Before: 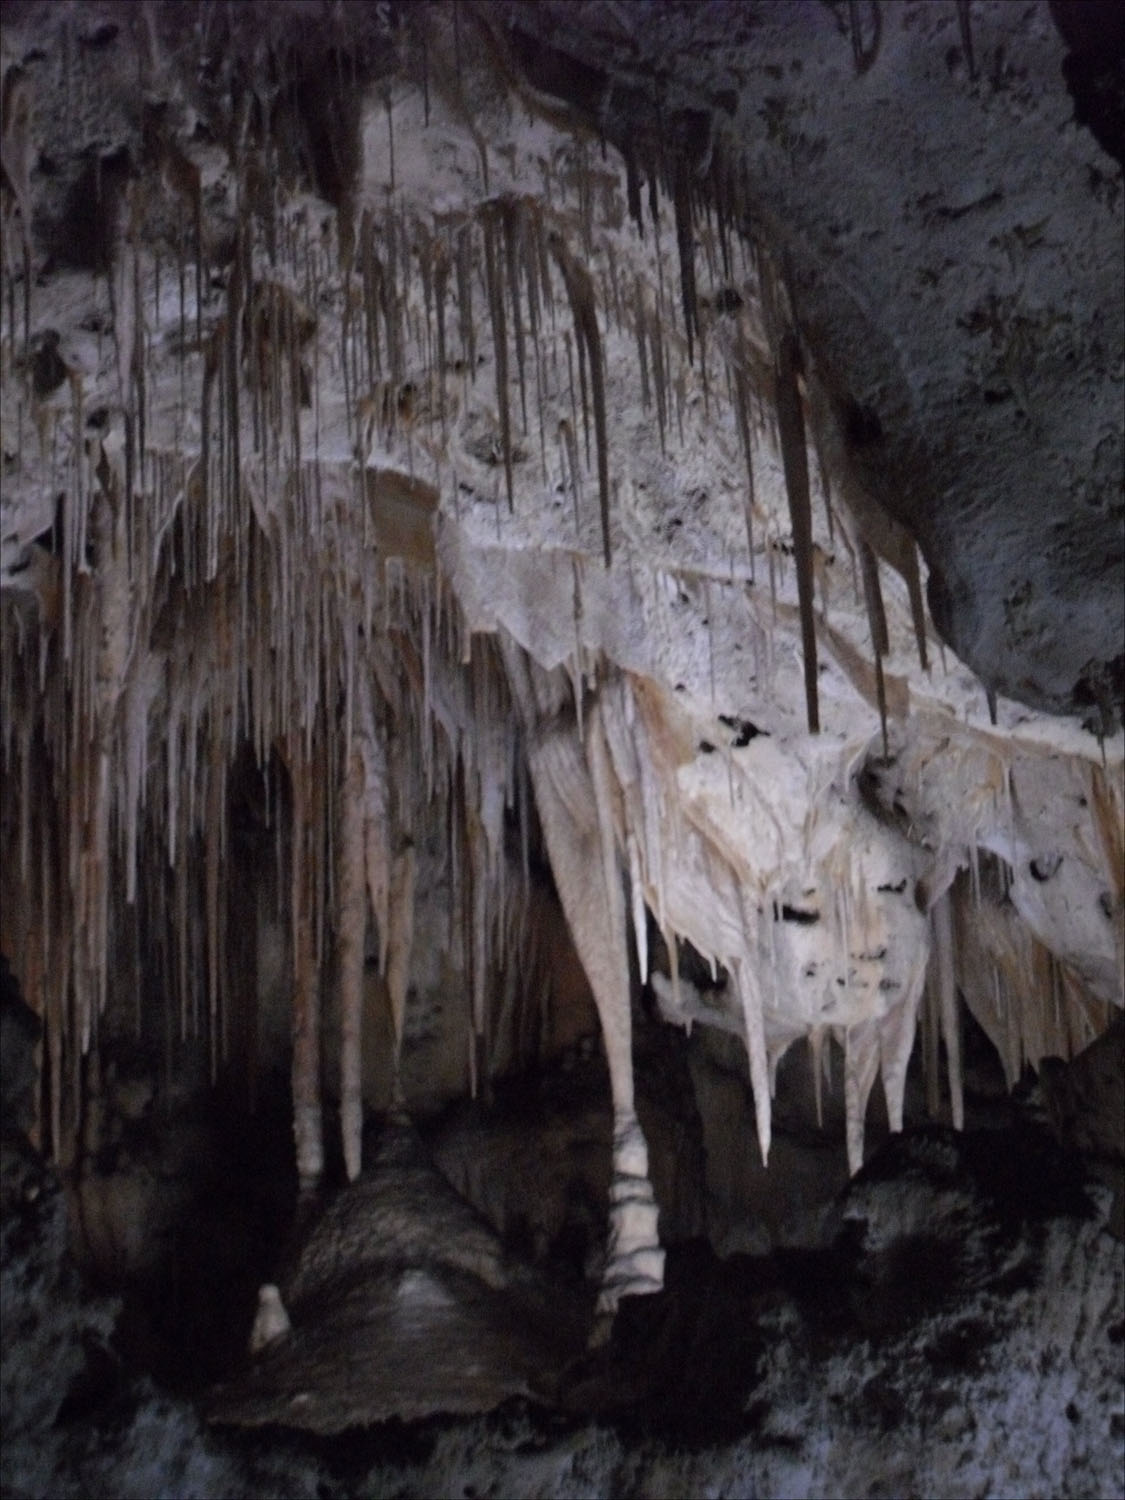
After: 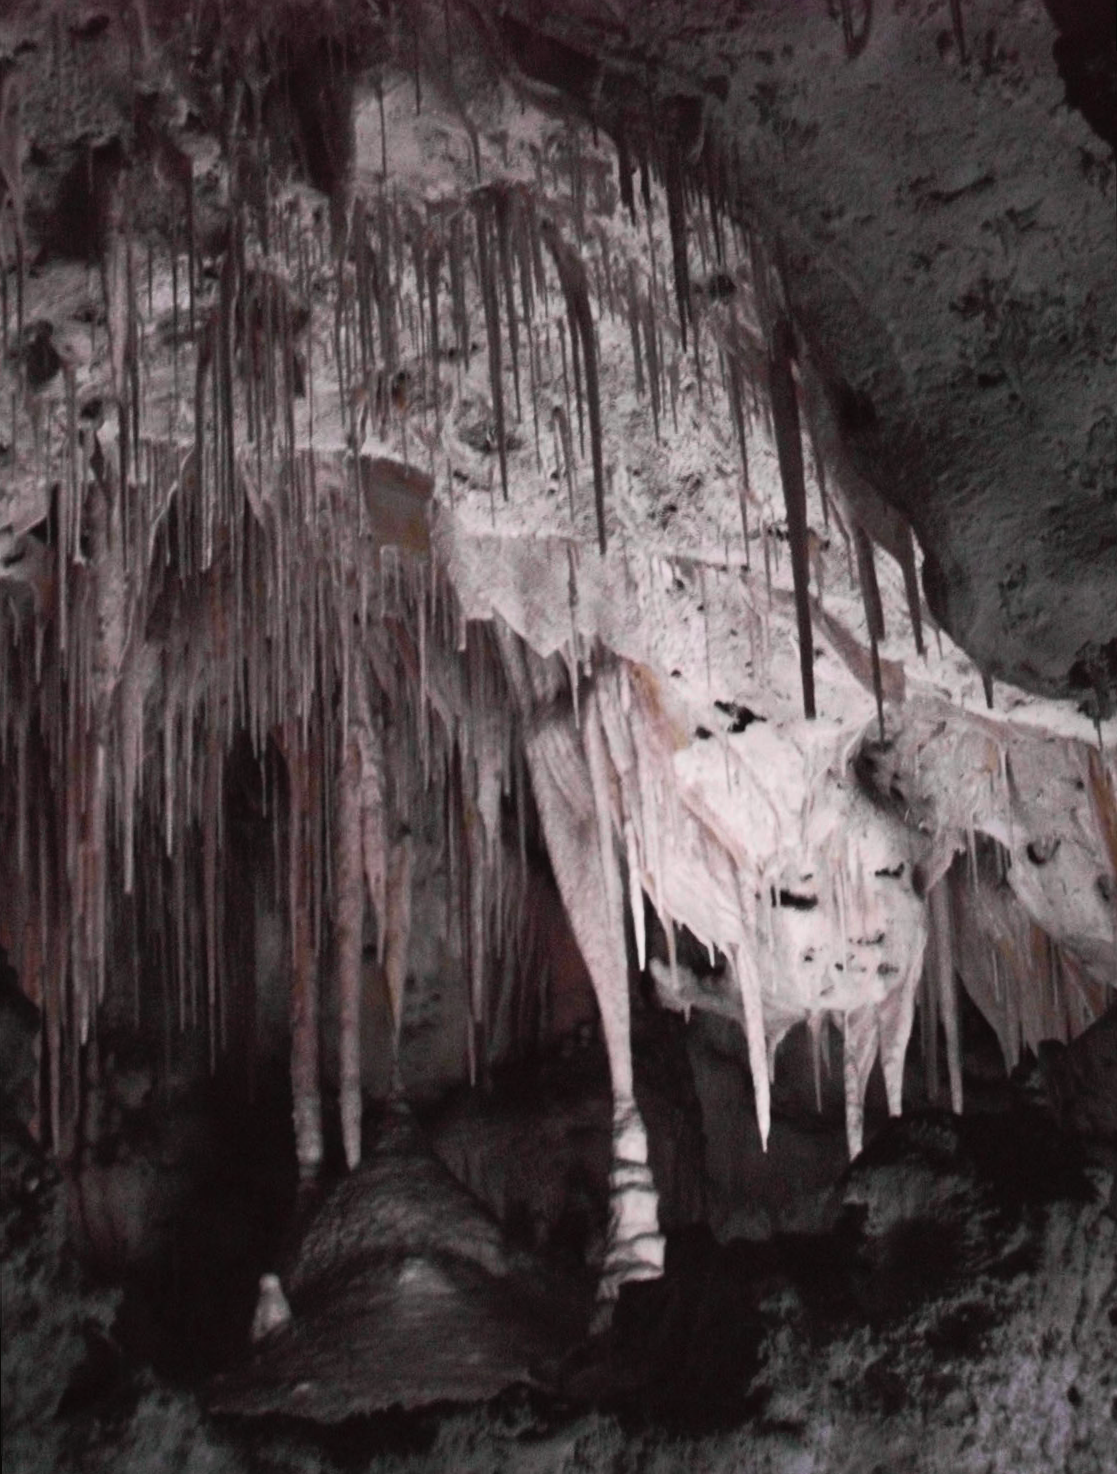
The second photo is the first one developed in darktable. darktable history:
tone curve: curves: ch0 [(0, 0.026) (0.172, 0.194) (0.398, 0.437) (0.469, 0.544) (0.612, 0.741) (0.845, 0.926) (1, 0.968)]; ch1 [(0, 0) (0.437, 0.453) (0.472, 0.467) (0.502, 0.502) (0.531, 0.546) (0.574, 0.583) (0.617, 0.64) (0.699, 0.749) (0.859, 0.919) (1, 1)]; ch2 [(0, 0) (0.33, 0.301) (0.421, 0.443) (0.476, 0.502) (0.511, 0.504) (0.553, 0.553) (0.595, 0.586) (0.664, 0.664) (1, 1)], color space Lab, independent channels, preserve colors none
rotate and perspective: rotation -0.45°, automatic cropping original format, crop left 0.008, crop right 0.992, crop top 0.012, crop bottom 0.988
color balance: input saturation 99%
